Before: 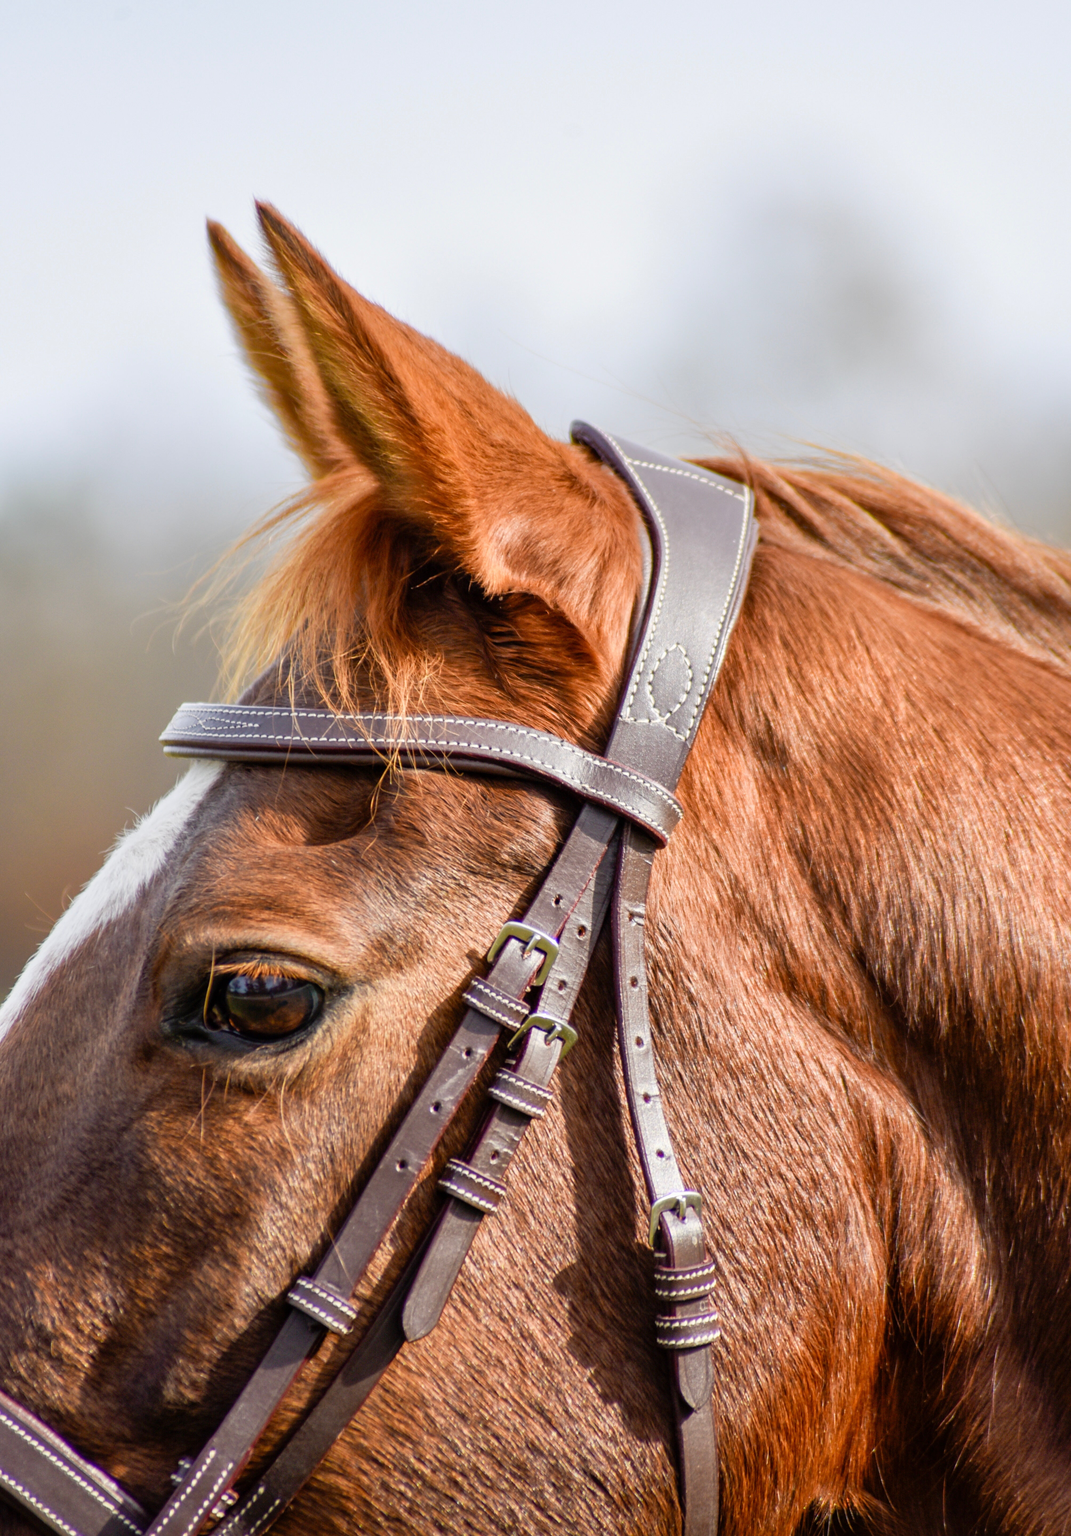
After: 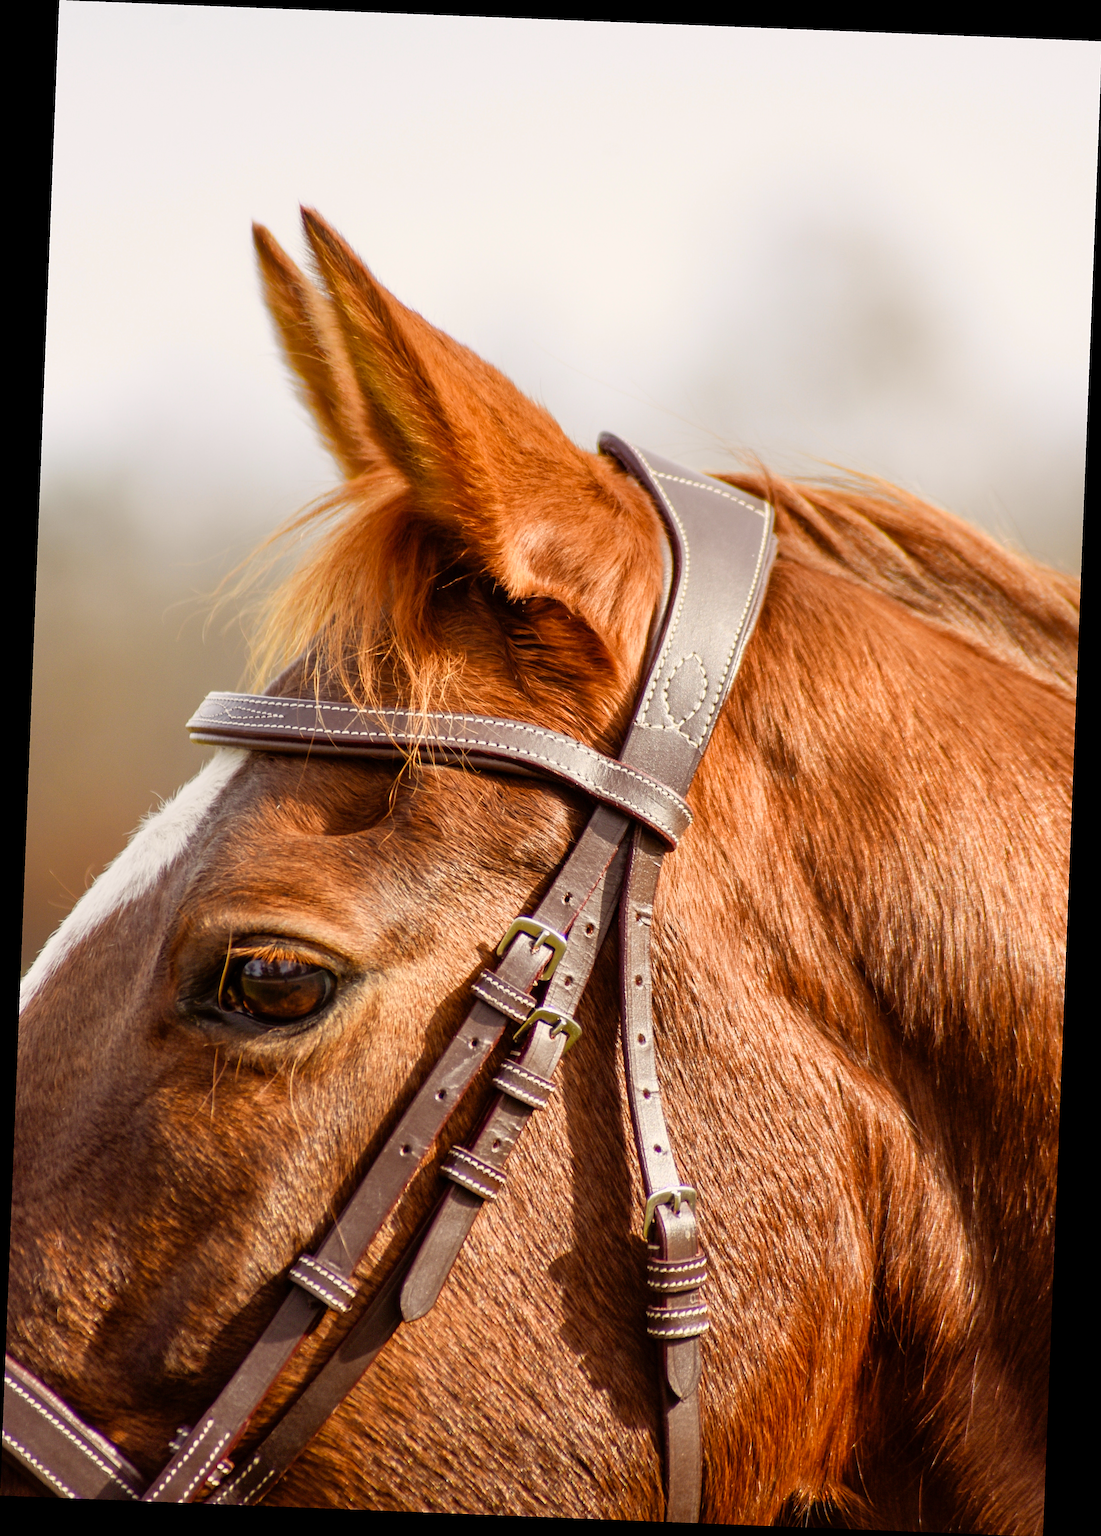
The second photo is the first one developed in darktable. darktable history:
exposure: exposure -0.072 EV, compensate highlight preservation false
sharpen: on, module defaults
shadows and highlights: shadows 0, highlights 40
rotate and perspective: rotation 2.27°, automatic cropping off
color balance rgb: shadows lift › chroma 4.41%, shadows lift › hue 27°, power › chroma 2.5%, power › hue 70°, highlights gain › chroma 1%, highlights gain › hue 27°, saturation formula JzAzBz (2021)
